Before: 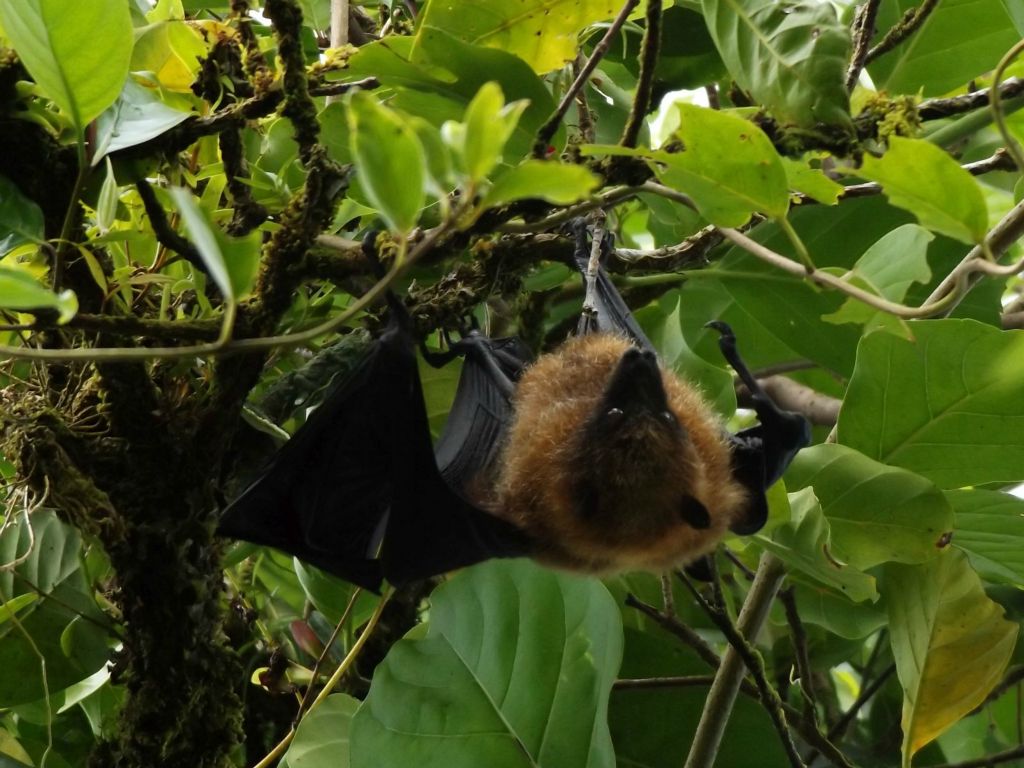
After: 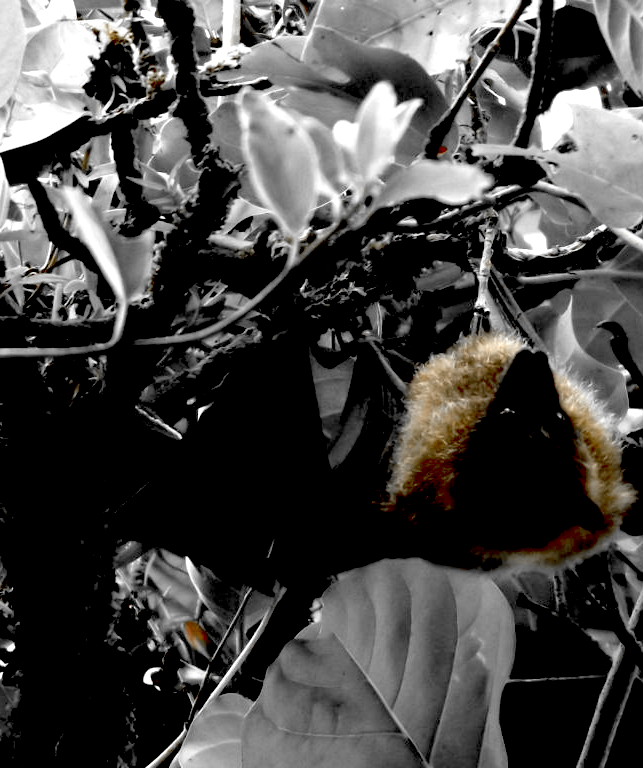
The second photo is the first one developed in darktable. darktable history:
color correction: highlights a* -1.43, highlights b* 10.12, shadows a* 0.395, shadows b* 19.35
crop: left 10.644%, right 26.528%
color zones: curves: ch0 [(0, 0.65) (0.096, 0.644) (0.221, 0.539) (0.429, 0.5) (0.571, 0.5) (0.714, 0.5) (0.857, 0.5) (1, 0.65)]; ch1 [(0, 0.5) (0.143, 0.5) (0.257, -0.002) (0.429, 0.04) (0.571, -0.001) (0.714, -0.015) (0.857, 0.024) (1, 0.5)]
exposure: black level correction 0.035, exposure 0.9 EV, compensate highlight preservation false
